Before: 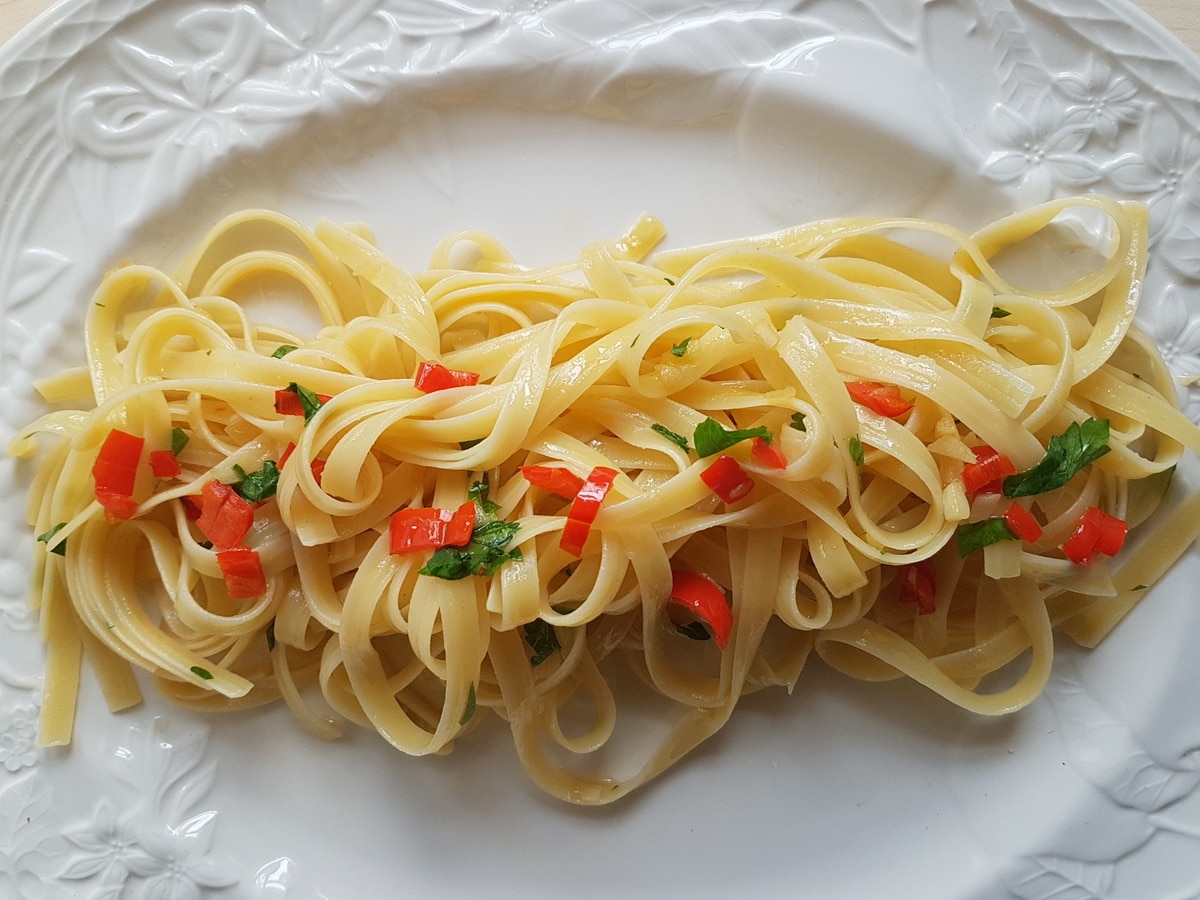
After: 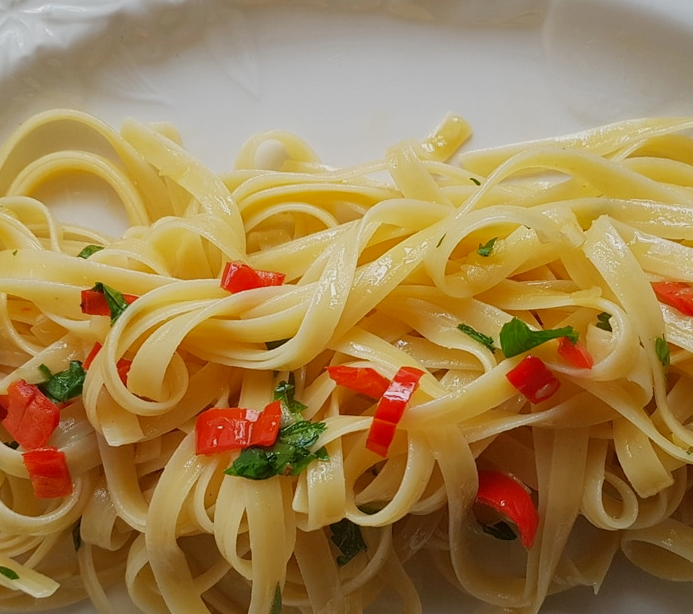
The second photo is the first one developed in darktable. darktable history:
shadows and highlights: radius 121.13, shadows 21.4, white point adjustment -9.72, highlights -14.39, soften with gaussian
crop: left 16.202%, top 11.208%, right 26.045%, bottom 20.557%
color zones: curves: ch0 [(0, 0.5) (0.143, 0.5) (0.286, 0.5) (0.429, 0.495) (0.571, 0.437) (0.714, 0.44) (0.857, 0.496) (1, 0.5)]
